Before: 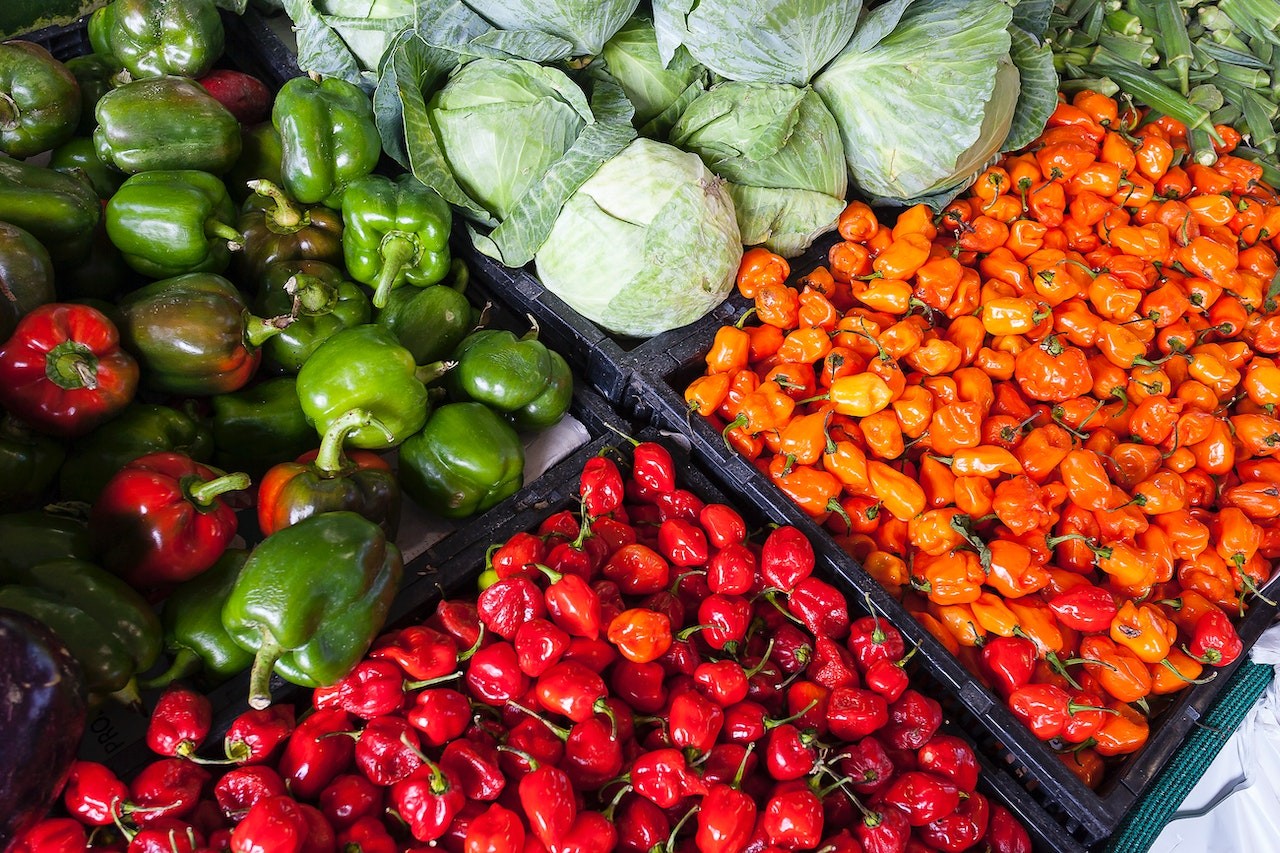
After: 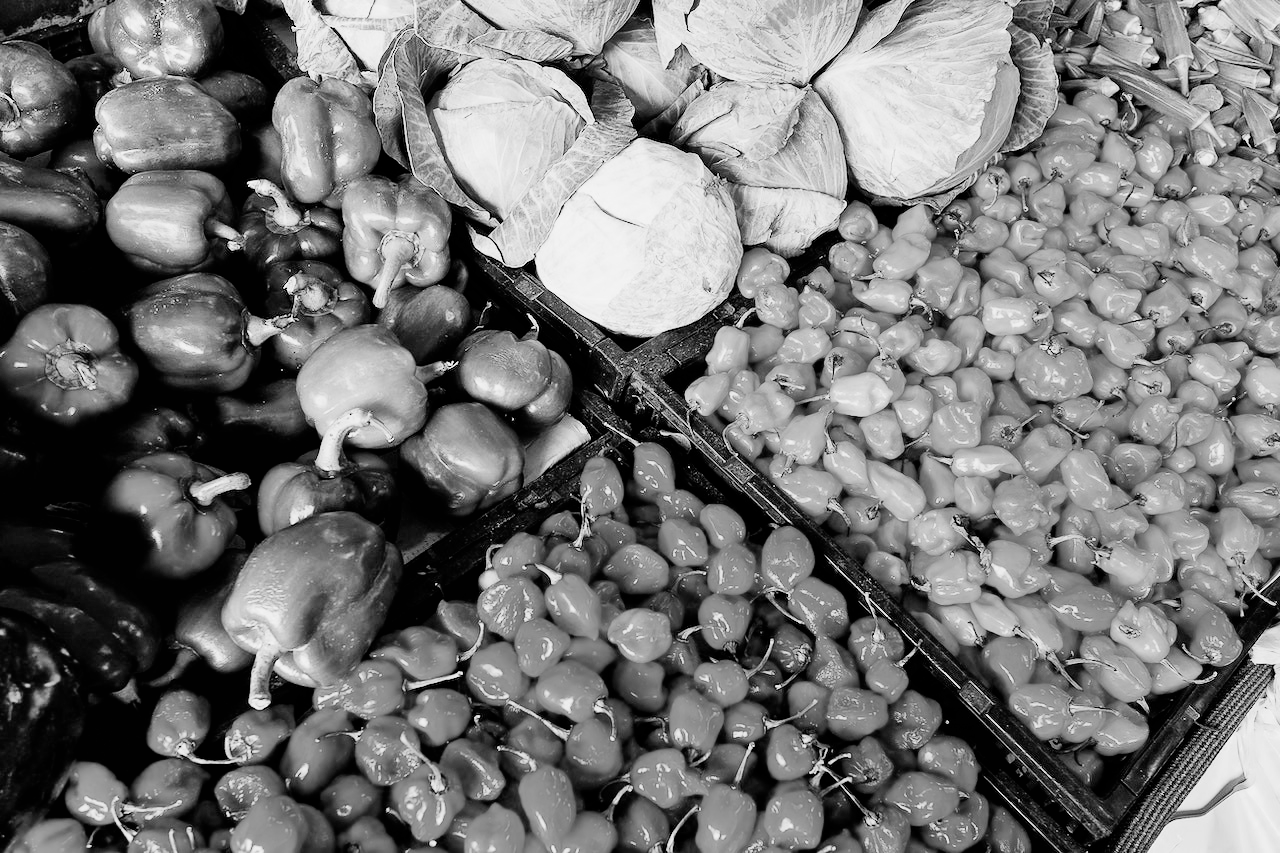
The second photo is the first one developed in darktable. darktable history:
exposure: black level correction 0, exposure 0.877 EV, compensate exposure bias true, compensate highlight preservation false
filmic rgb: black relative exposure -5 EV, hardness 2.88, contrast 1.4
shadows and highlights: shadows 43.71, white point adjustment -1.46, soften with gaussian
monochrome: on, module defaults
